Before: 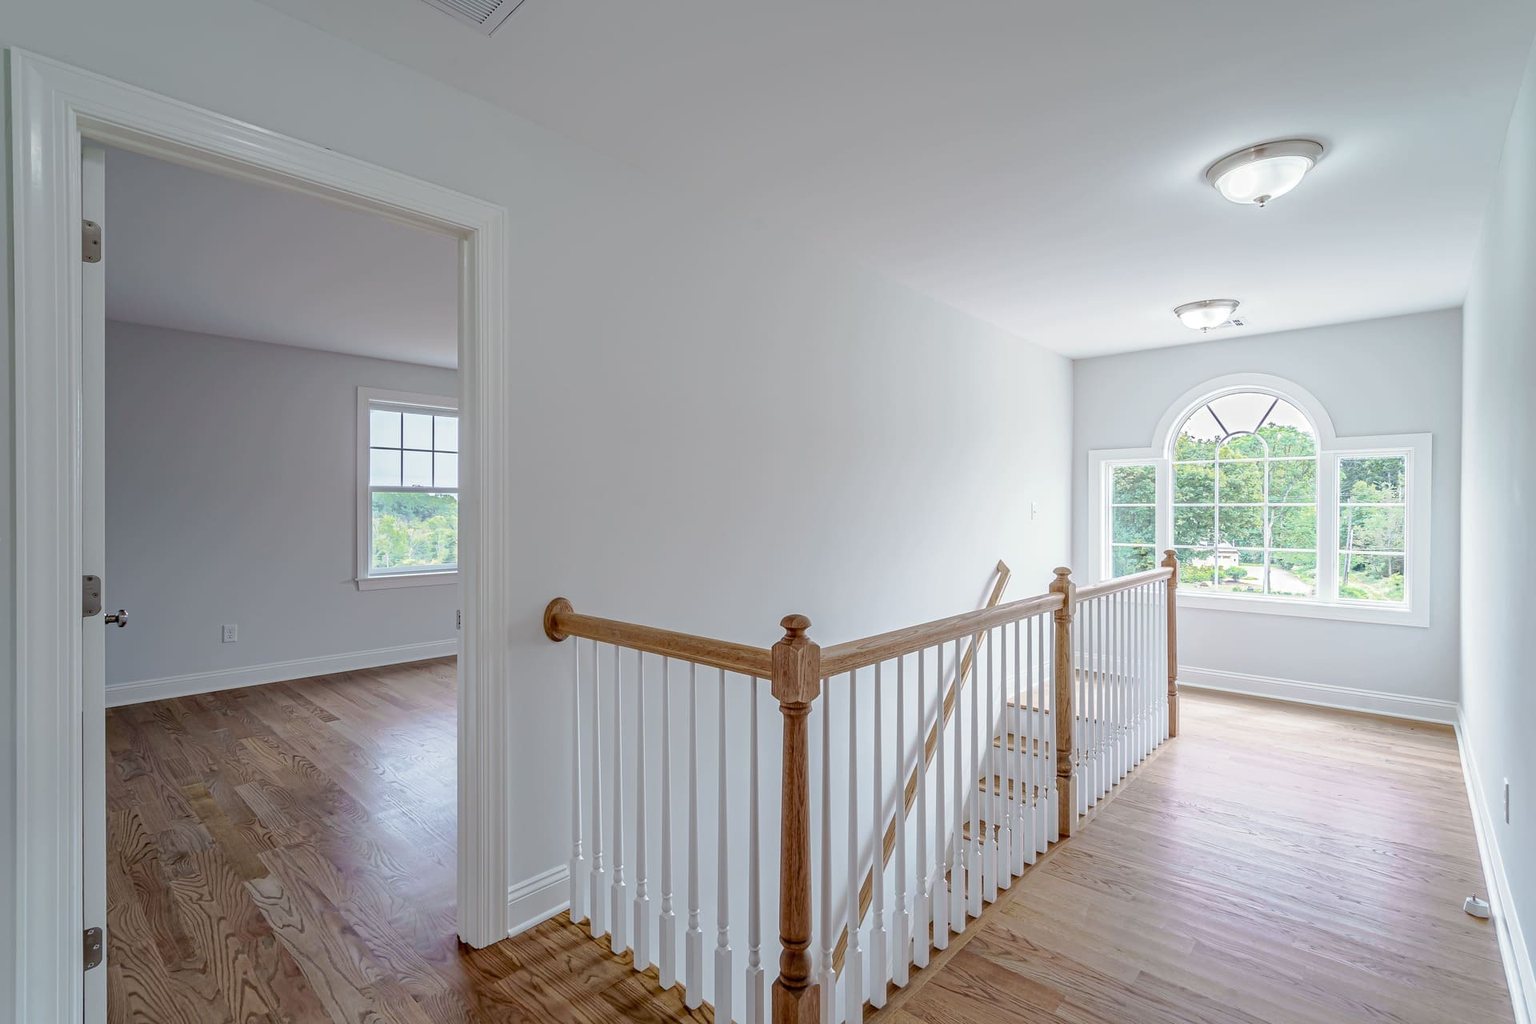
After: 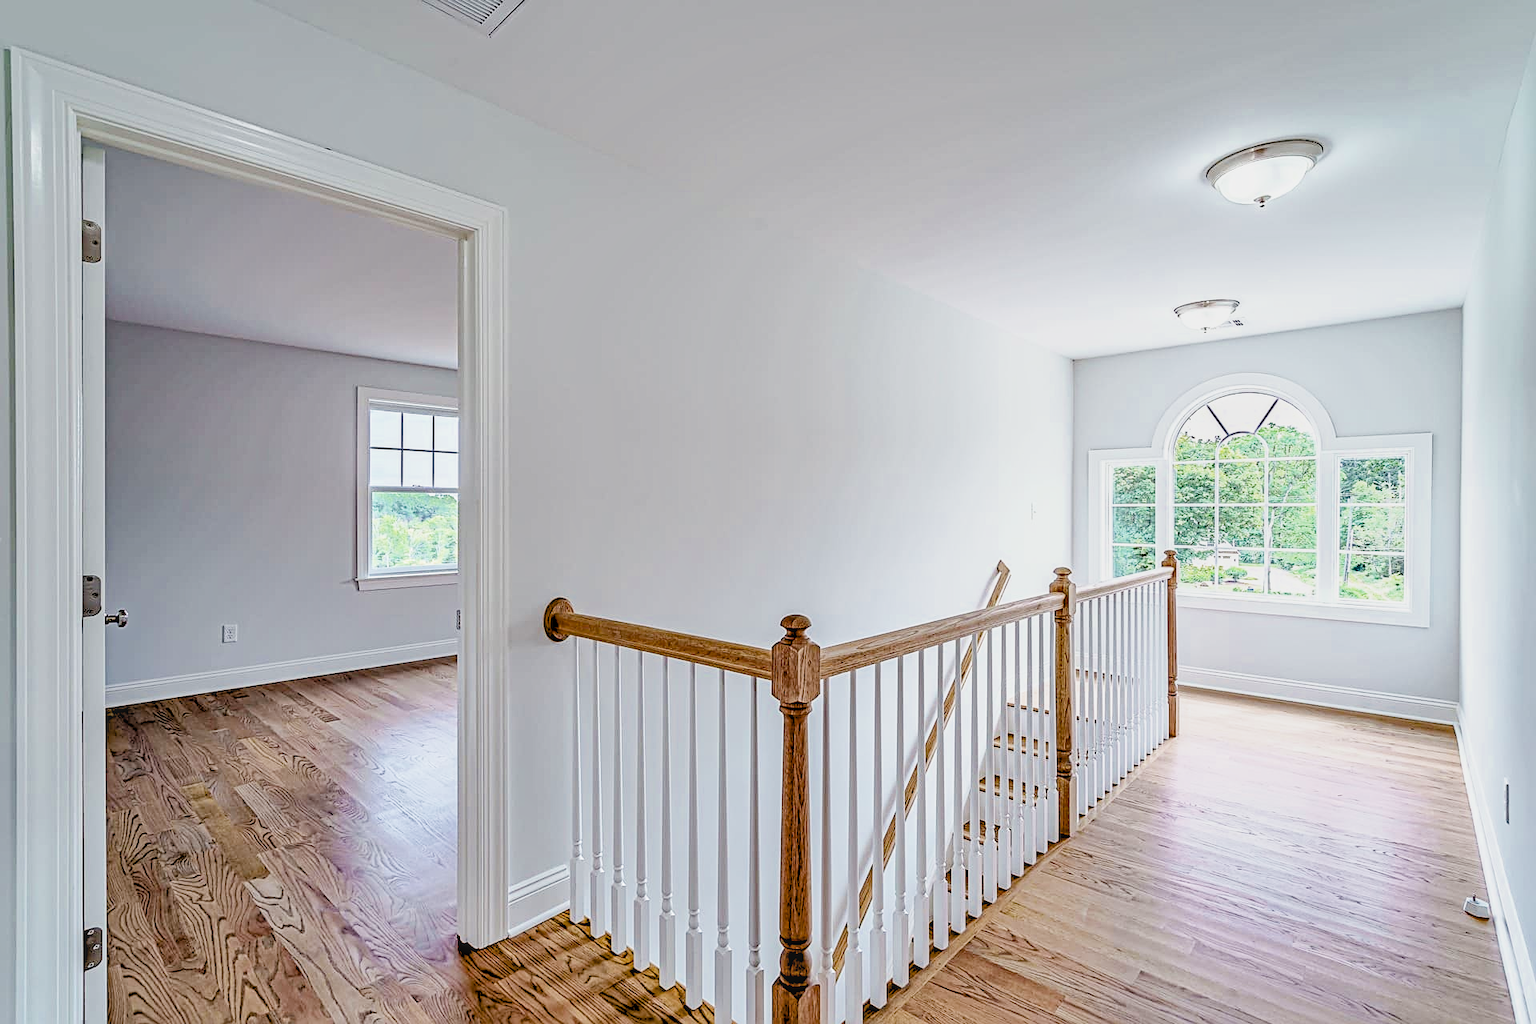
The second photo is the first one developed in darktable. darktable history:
contrast brightness saturation: contrast -0.1, saturation -0.1
filmic rgb: hardness 4.17
sharpen: on, module defaults
haze removal: strength 0.29, distance 0.25, compatibility mode true, adaptive false
exposure: black level correction 0.009, exposure 1.425 EV, compensate highlight preservation false
shadows and highlights: shadows color adjustment 97.66%, soften with gaussian
local contrast: on, module defaults
rgb levels: levels [[0.029, 0.461, 0.922], [0, 0.5, 1], [0, 0.5, 1]]
